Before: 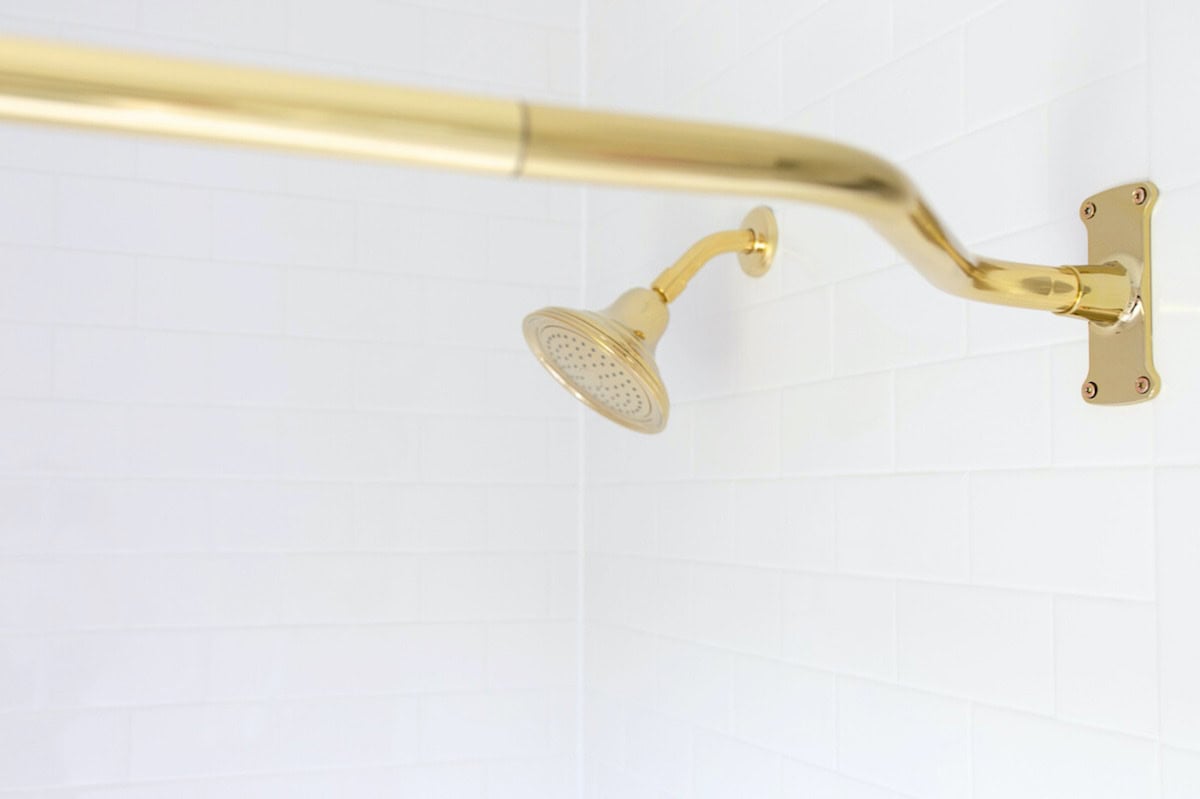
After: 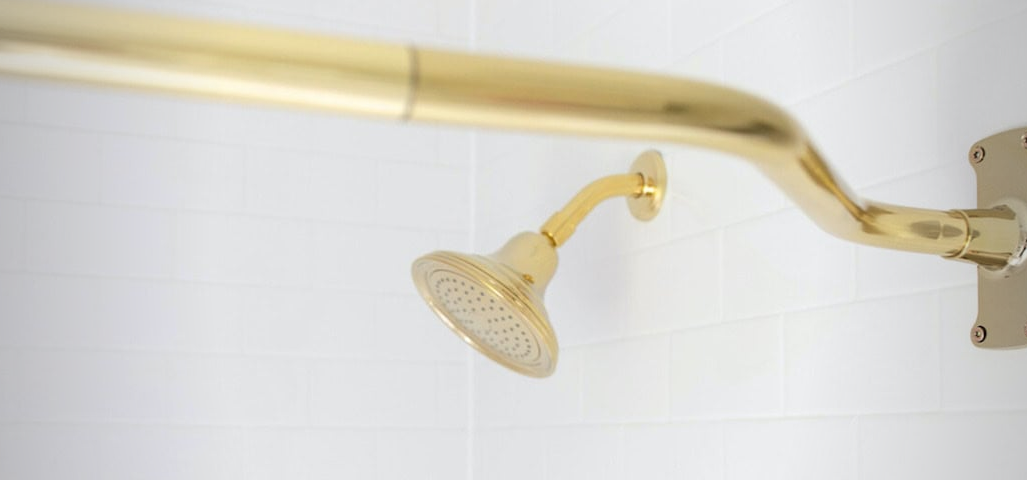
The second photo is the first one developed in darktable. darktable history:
vignetting: fall-off start 96.08%, fall-off radius 101.31%, width/height ratio 0.611
crop and rotate: left 9.304%, top 7.097%, right 5.048%, bottom 32.726%
